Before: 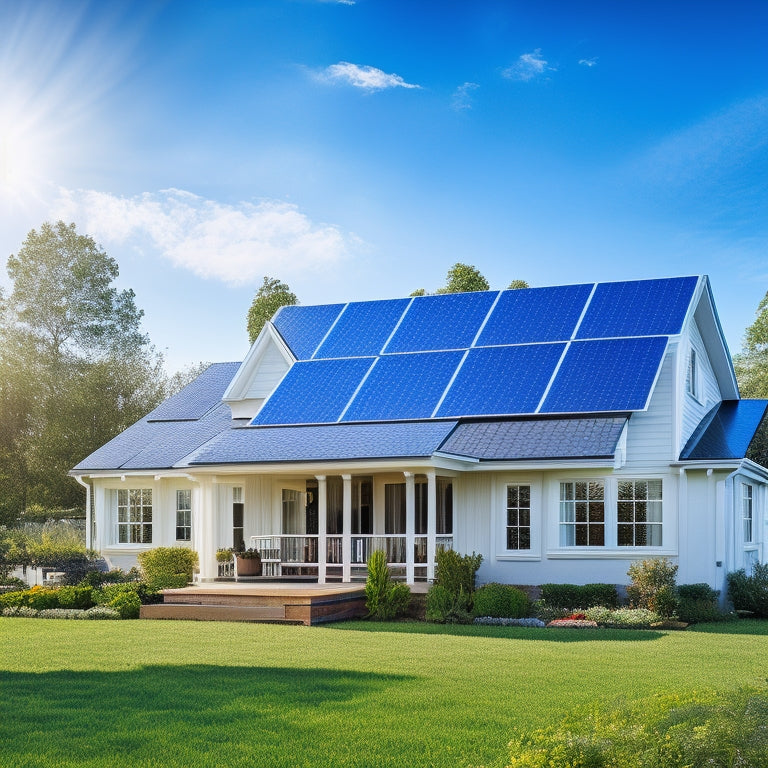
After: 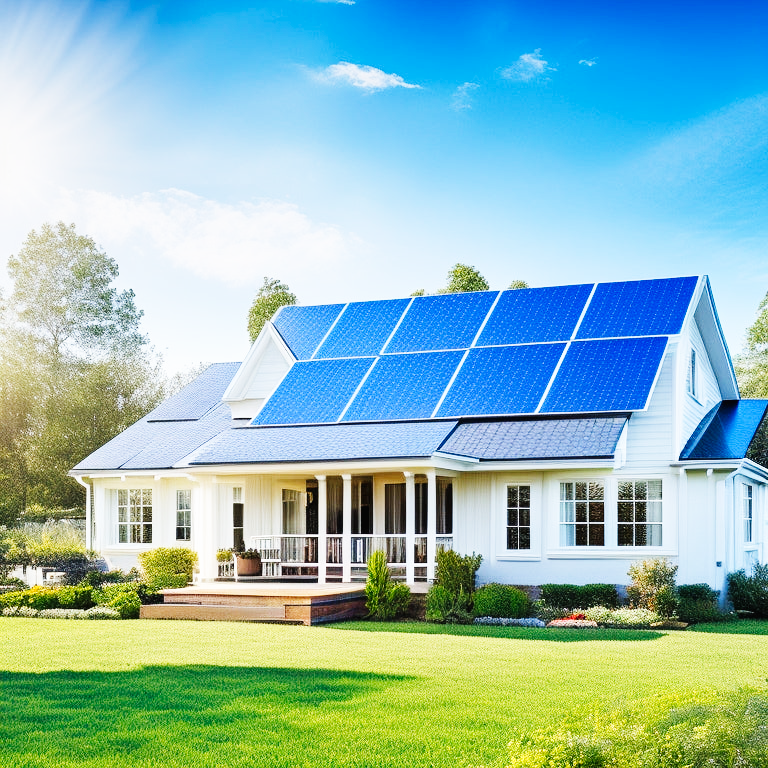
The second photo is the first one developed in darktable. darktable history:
base curve: curves: ch0 [(0, 0.003) (0.001, 0.002) (0.006, 0.004) (0.02, 0.022) (0.048, 0.086) (0.094, 0.234) (0.162, 0.431) (0.258, 0.629) (0.385, 0.8) (0.548, 0.918) (0.751, 0.988) (1, 1)], preserve colors none
graduated density: on, module defaults
